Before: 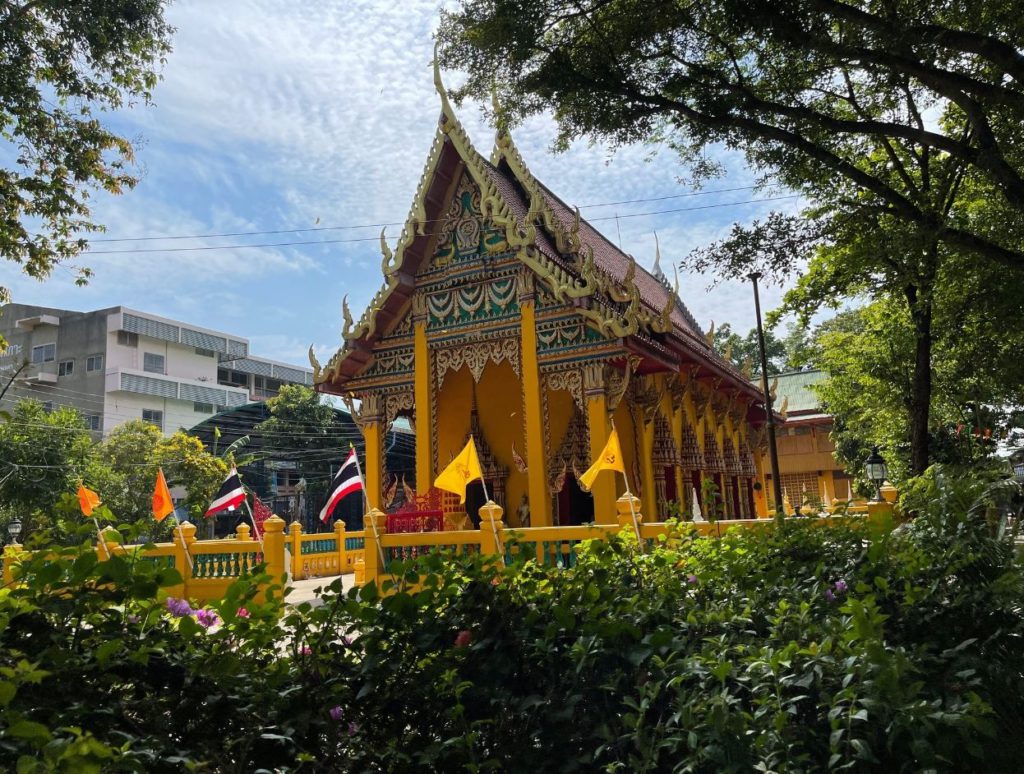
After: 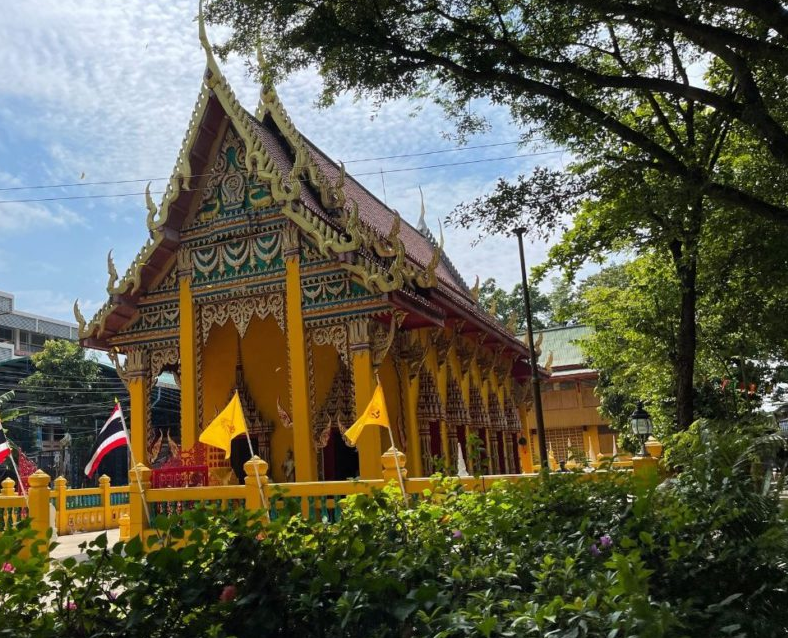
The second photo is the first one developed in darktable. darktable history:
crop: left 22.977%, top 5.877%, bottom 11.678%
